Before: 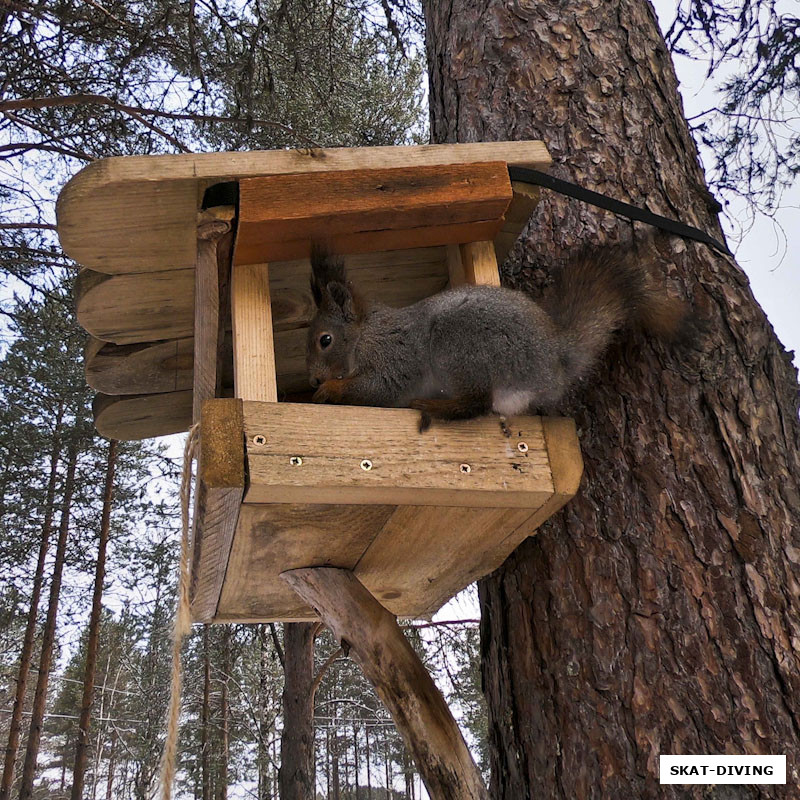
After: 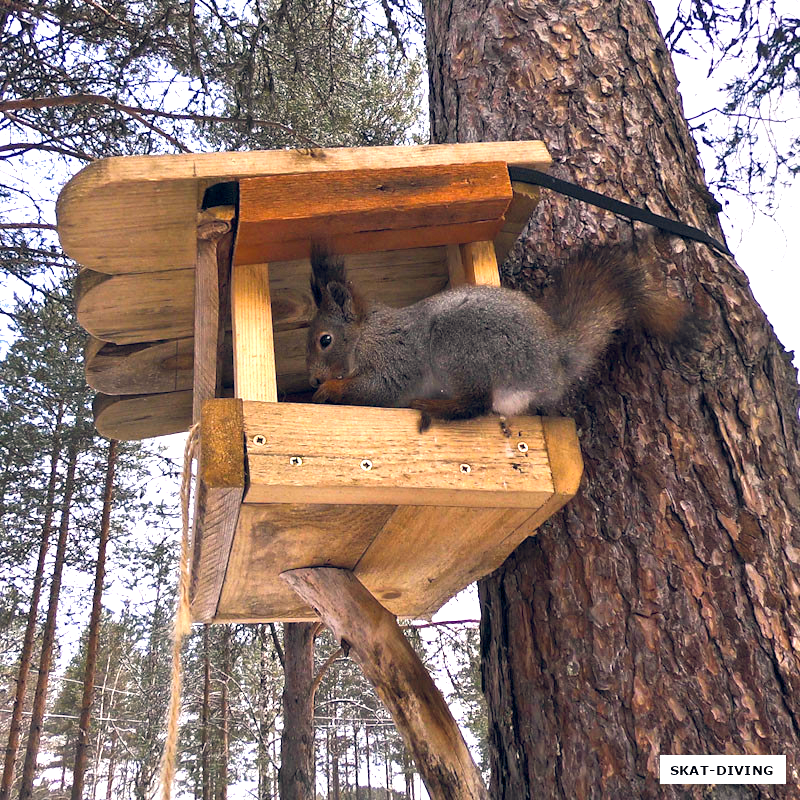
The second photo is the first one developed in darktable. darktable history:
exposure: black level correction 0, exposure 1.1 EV, compensate exposure bias true, compensate highlight preservation false
color balance rgb: shadows lift › hue 87.51°, highlights gain › chroma 1.35%, highlights gain › hue 55.1°, global offset › chroma 0.13%, global offset › hue 253.66°, perceptual saturation grading › global saturation 16.38%
